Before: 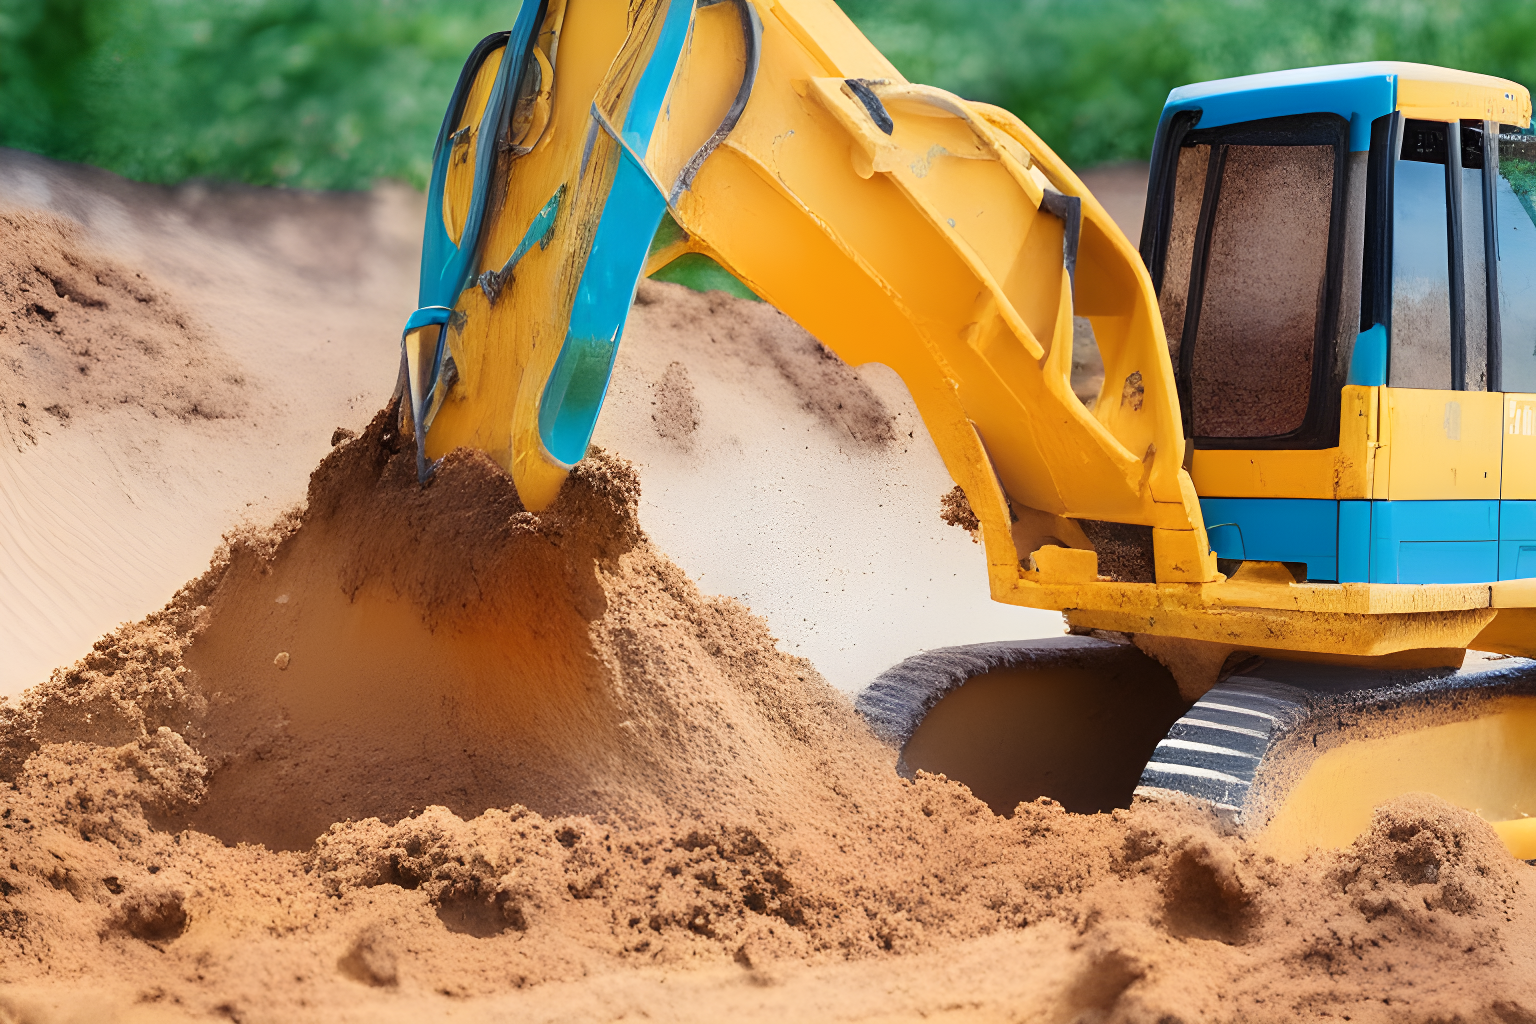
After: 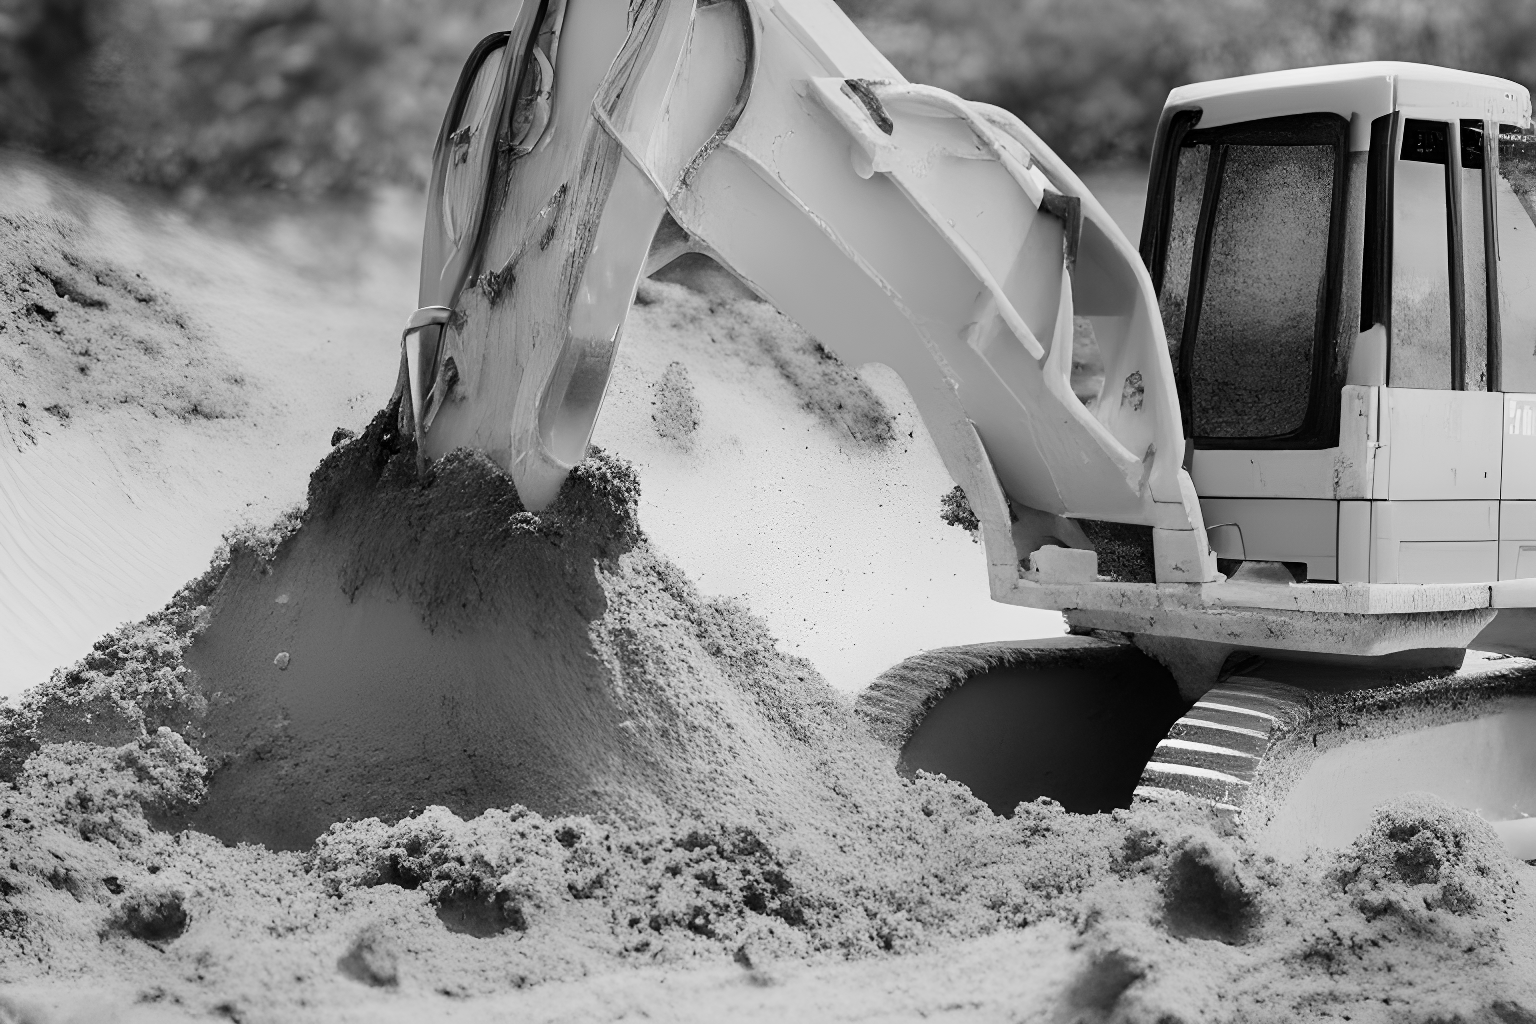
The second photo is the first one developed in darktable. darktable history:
tone curve: curves: ch0 [(0.021, 0) (0.104, 0.052) (0.496, 0.526) (0.737, 0.783) (1, 1)], color space Lab, linked channels, preserve colors none
color calibration "t3mujinpack channel mixer": output gray [0.21, 0.42, 0.37, 0], gray › normalize channels true, illuminant same as pipeline (D50), adaptation XYZ, x 0.346, y 0.359, gamut compression 0
